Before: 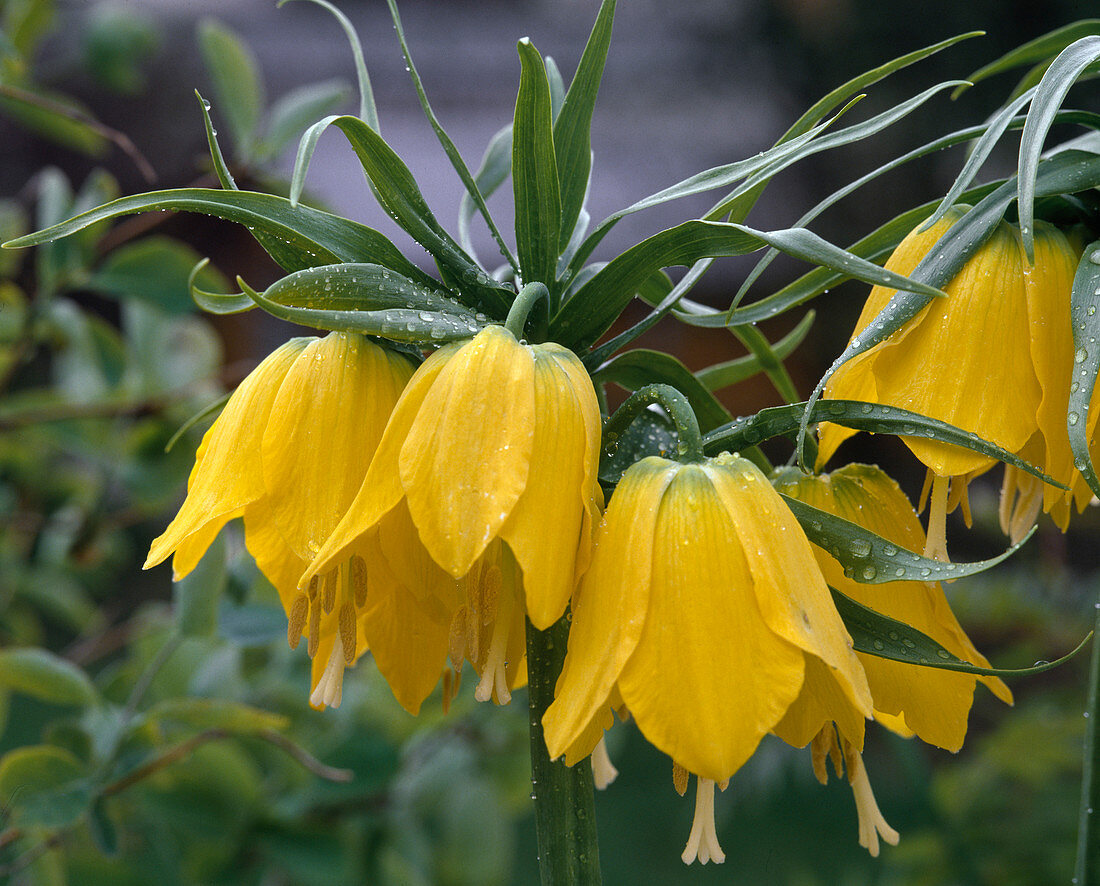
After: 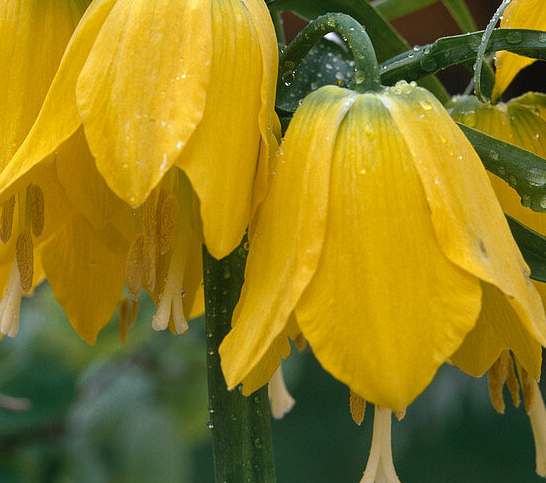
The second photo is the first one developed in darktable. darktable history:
crop: left 29.367%, top 41.88%, right 20.986%, bottom 3.505%
